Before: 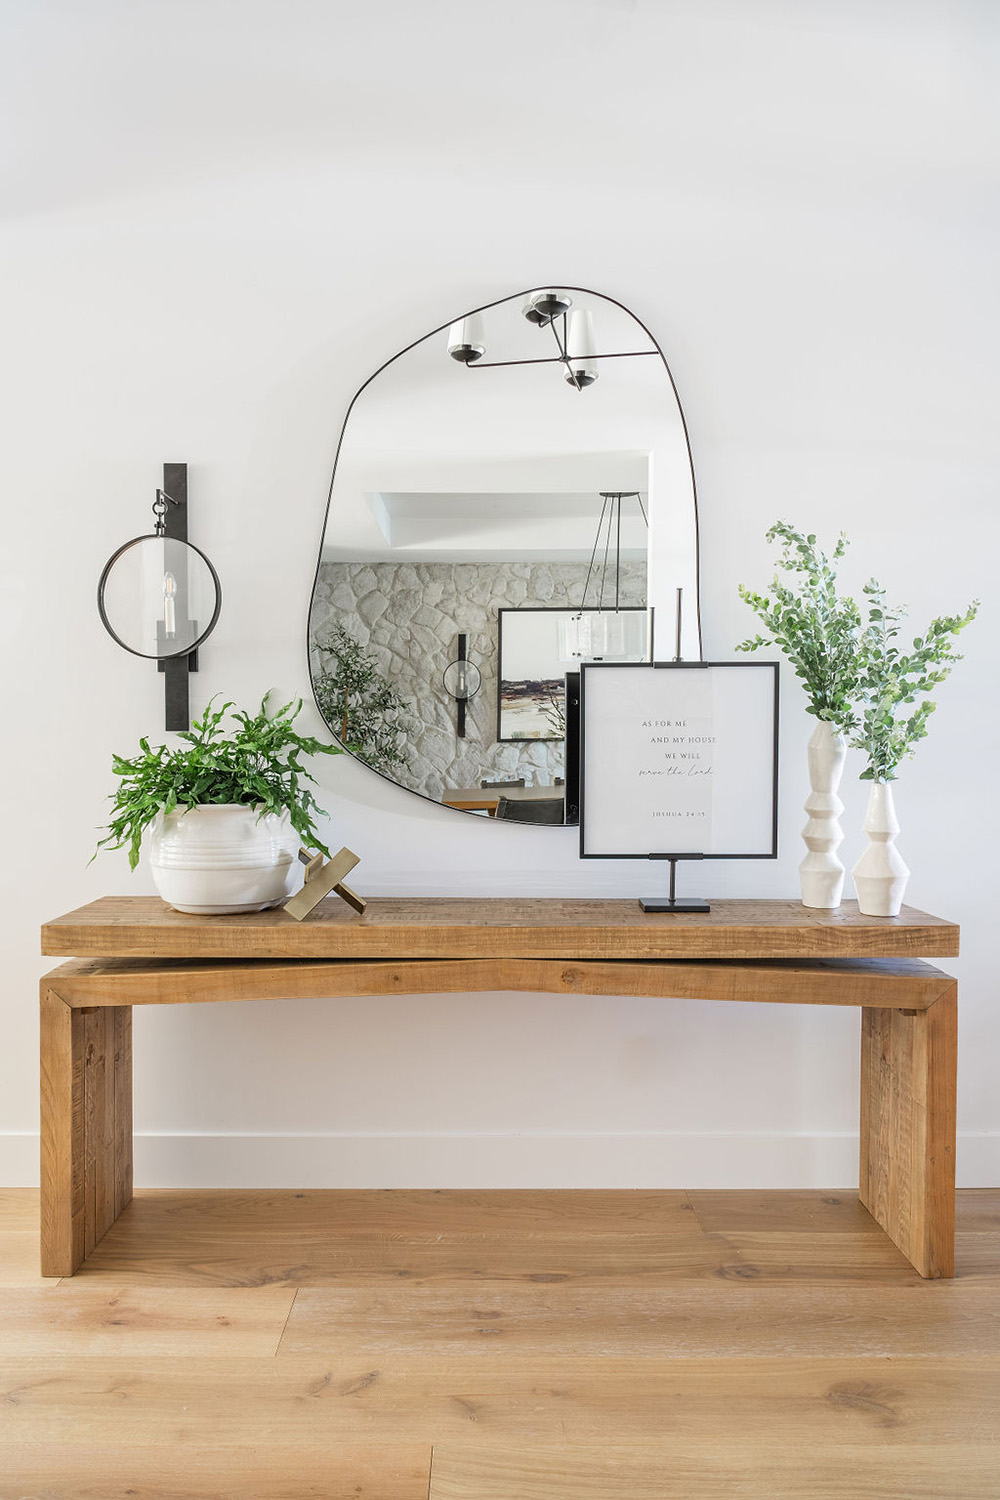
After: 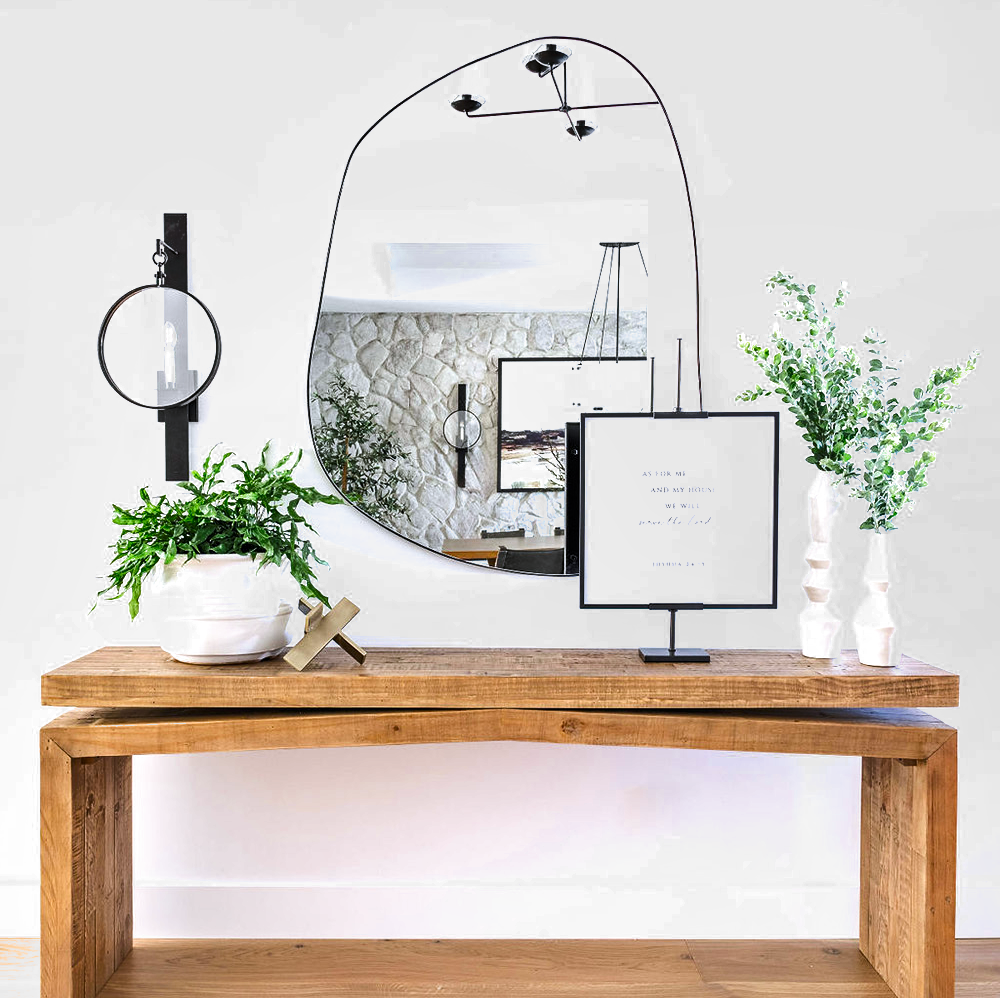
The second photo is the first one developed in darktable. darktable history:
crop: top 16.727%, bottom 16.727%
tone equalizer: -8 EV -0.75 EV, -7 EV -0.7 EV, -6 EV -0.6 EV, -5 EV -0.4 EV, -3 EV 0.4 EV, -2 EV 0.6 EV, -1 EV 0.7 EV, +0 EV 0.75 EV, edges refinement/feathering 500, mask exposure compensation -1.57 EV, preserve details no
shadows and highlights: white point adjustment 0.05, highlights color adjustment 55.9%, soften with gaussian
exposure: black level correction 0, exposure 0.9 EV, compensate highlight preservation false
filmic rgb: middle gray luminance 18.42%, black relative exposure -10.5 EV, white relative exposure 3.4 EV, threshold 6 EV, target black luminance 0%, hardness 6.03, latitude 99%, contrast 0.847, shadows ↔ highlights balance 0.505%, add noise in highlights 0, preserve chrominance max RGB, color science v3 (2019), use custom middle-gray values true, iterations of high-quality reconstruction 0, contrast in highlights soft, enable highlight reconstruction true
color calibration: illuminant as shot in camera, x 0.358, y 0.373, temperature 4628.91 K
local contrast: mode bilateral grid, contrast 20, coarseness 50, detail 120%, midtone range 0.2
